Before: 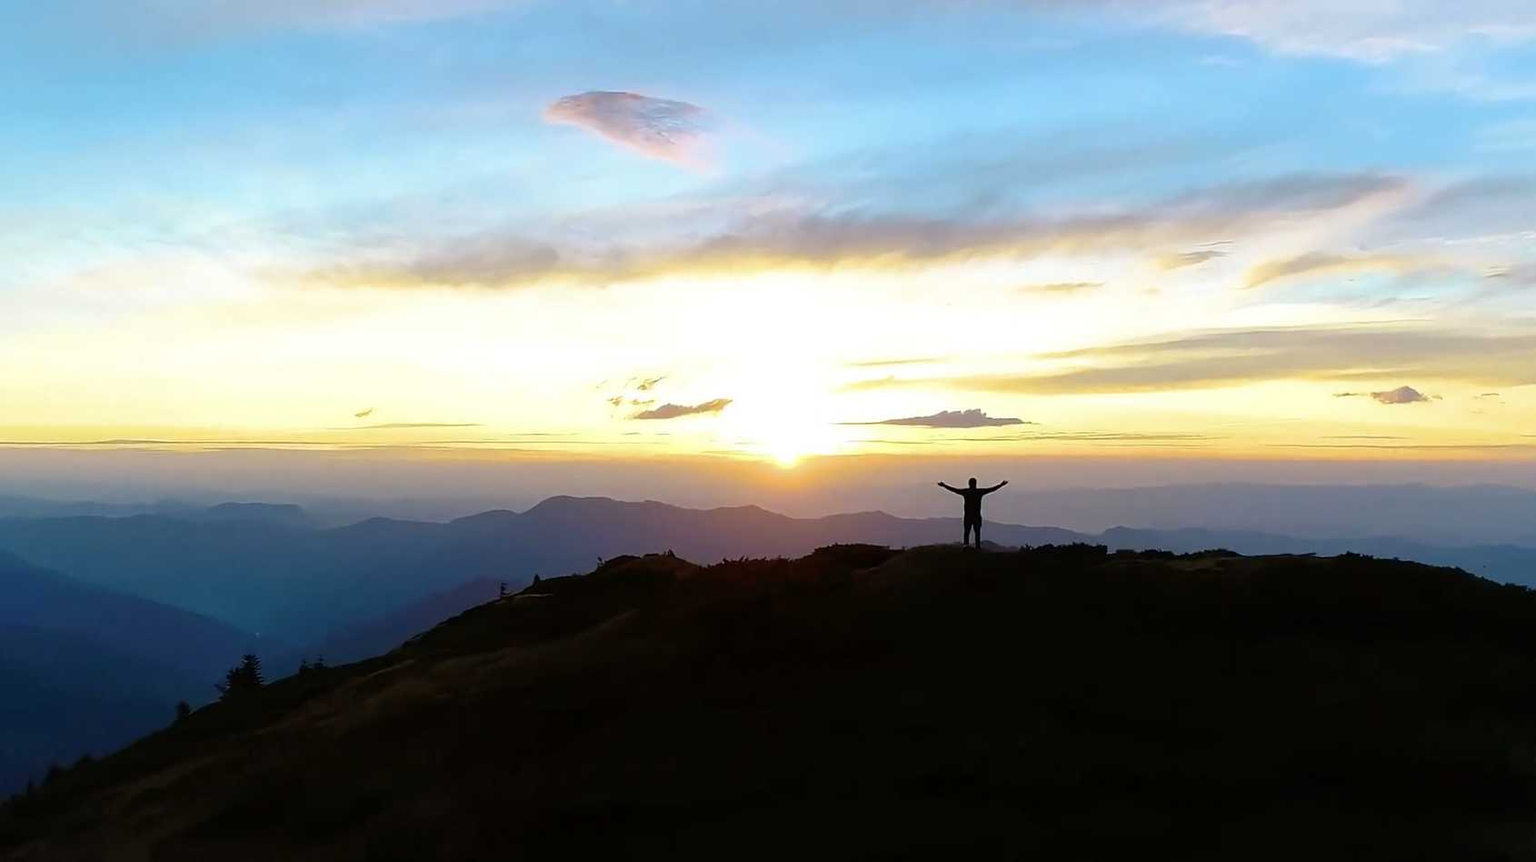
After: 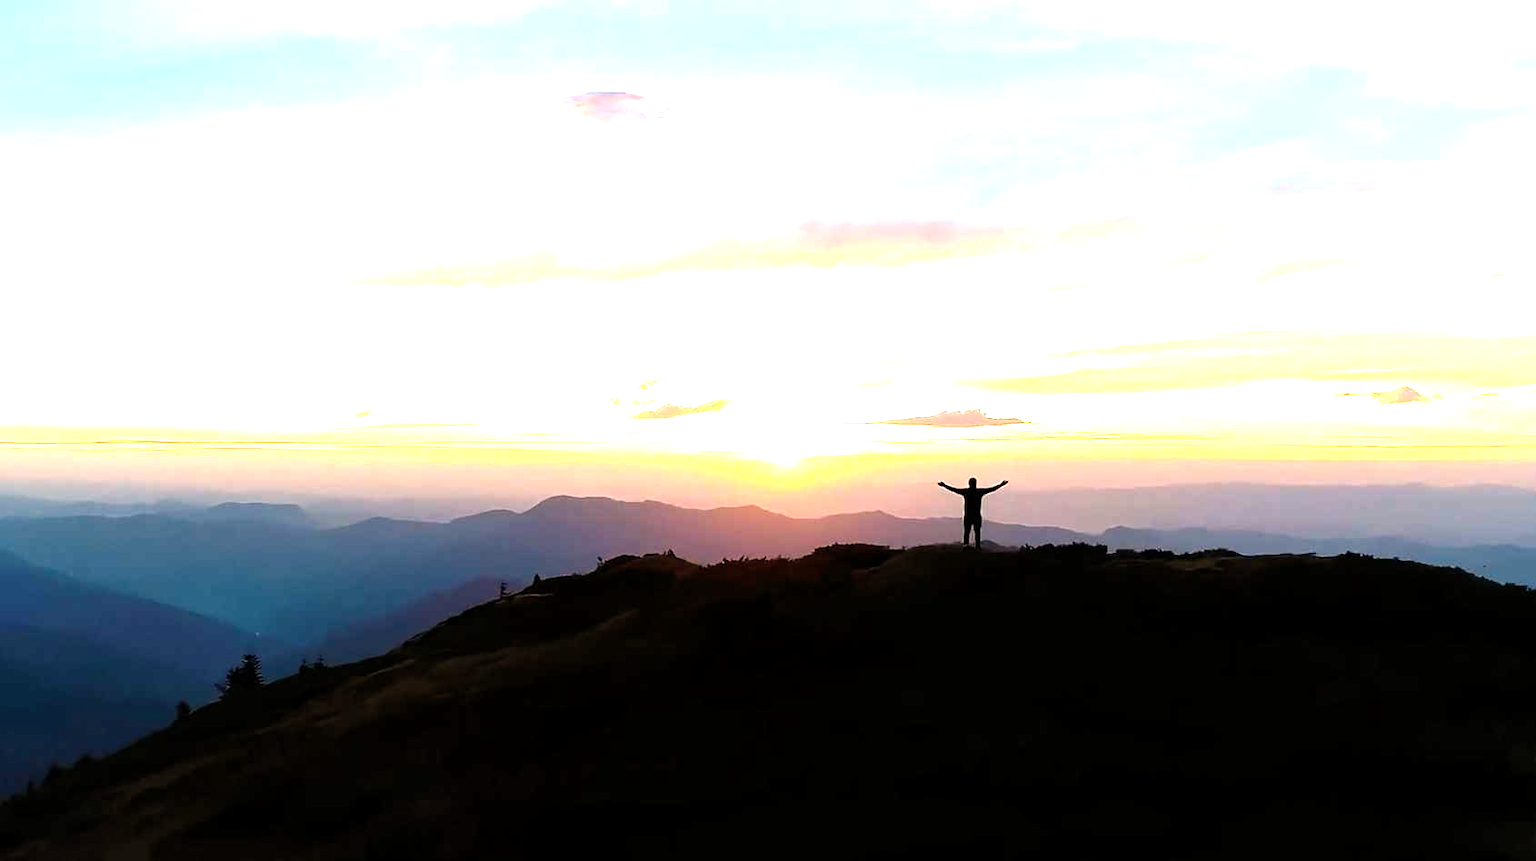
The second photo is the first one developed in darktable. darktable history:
levels: levels [0.012, 0.367, 0.697]
white balance: red 1.127, blue 0.943
